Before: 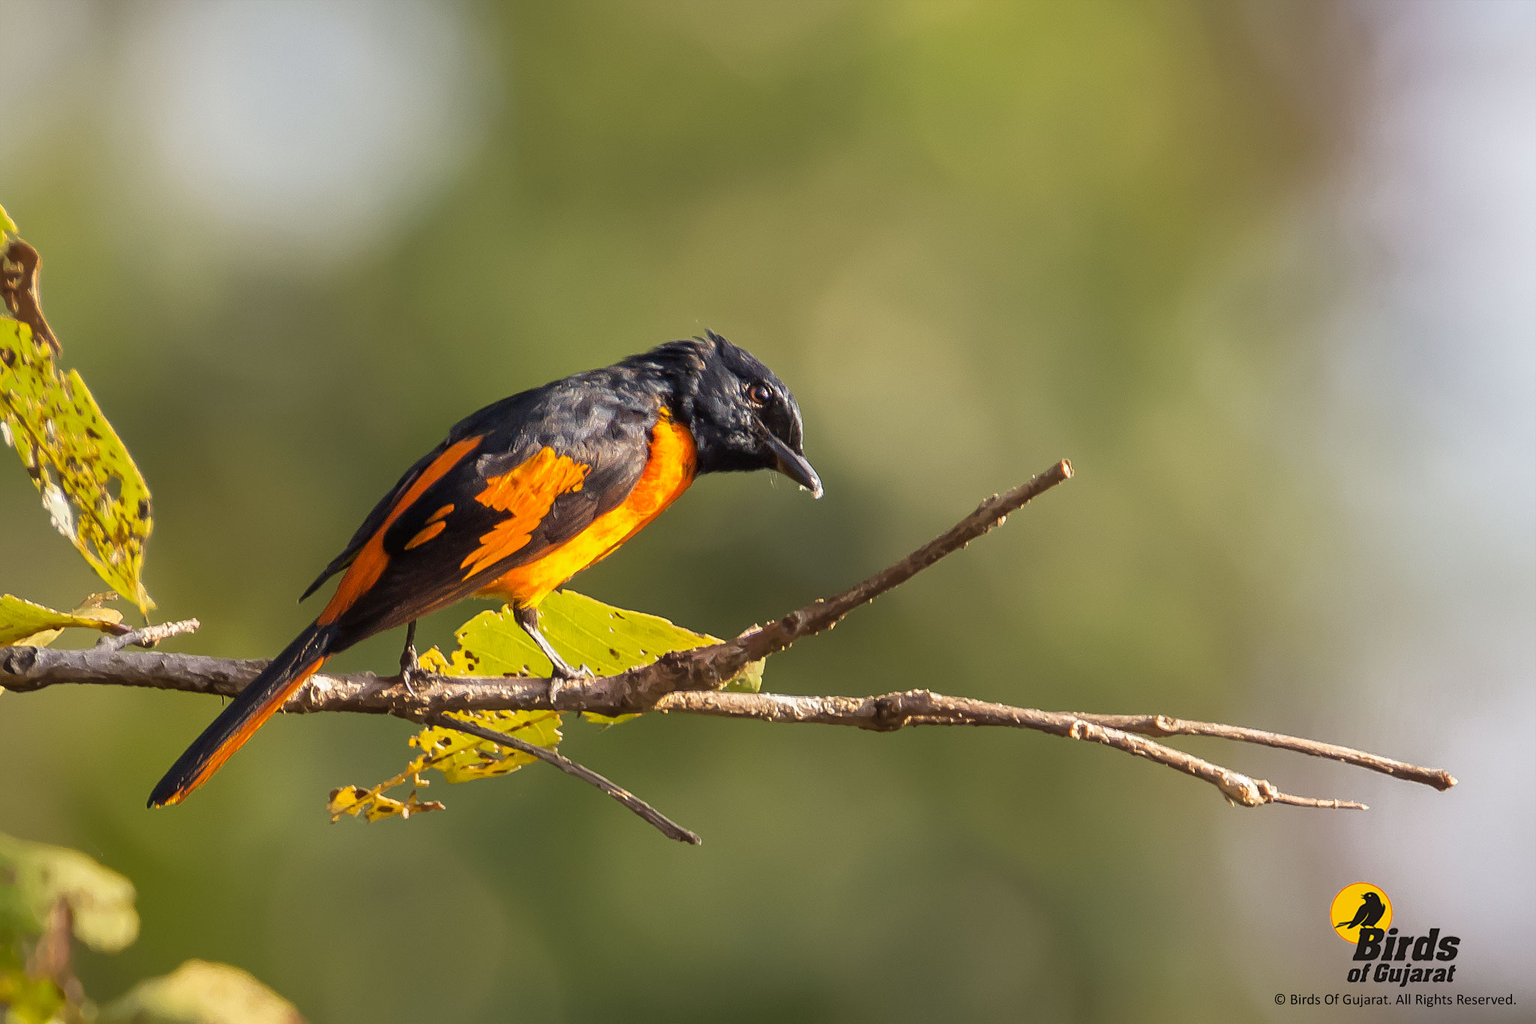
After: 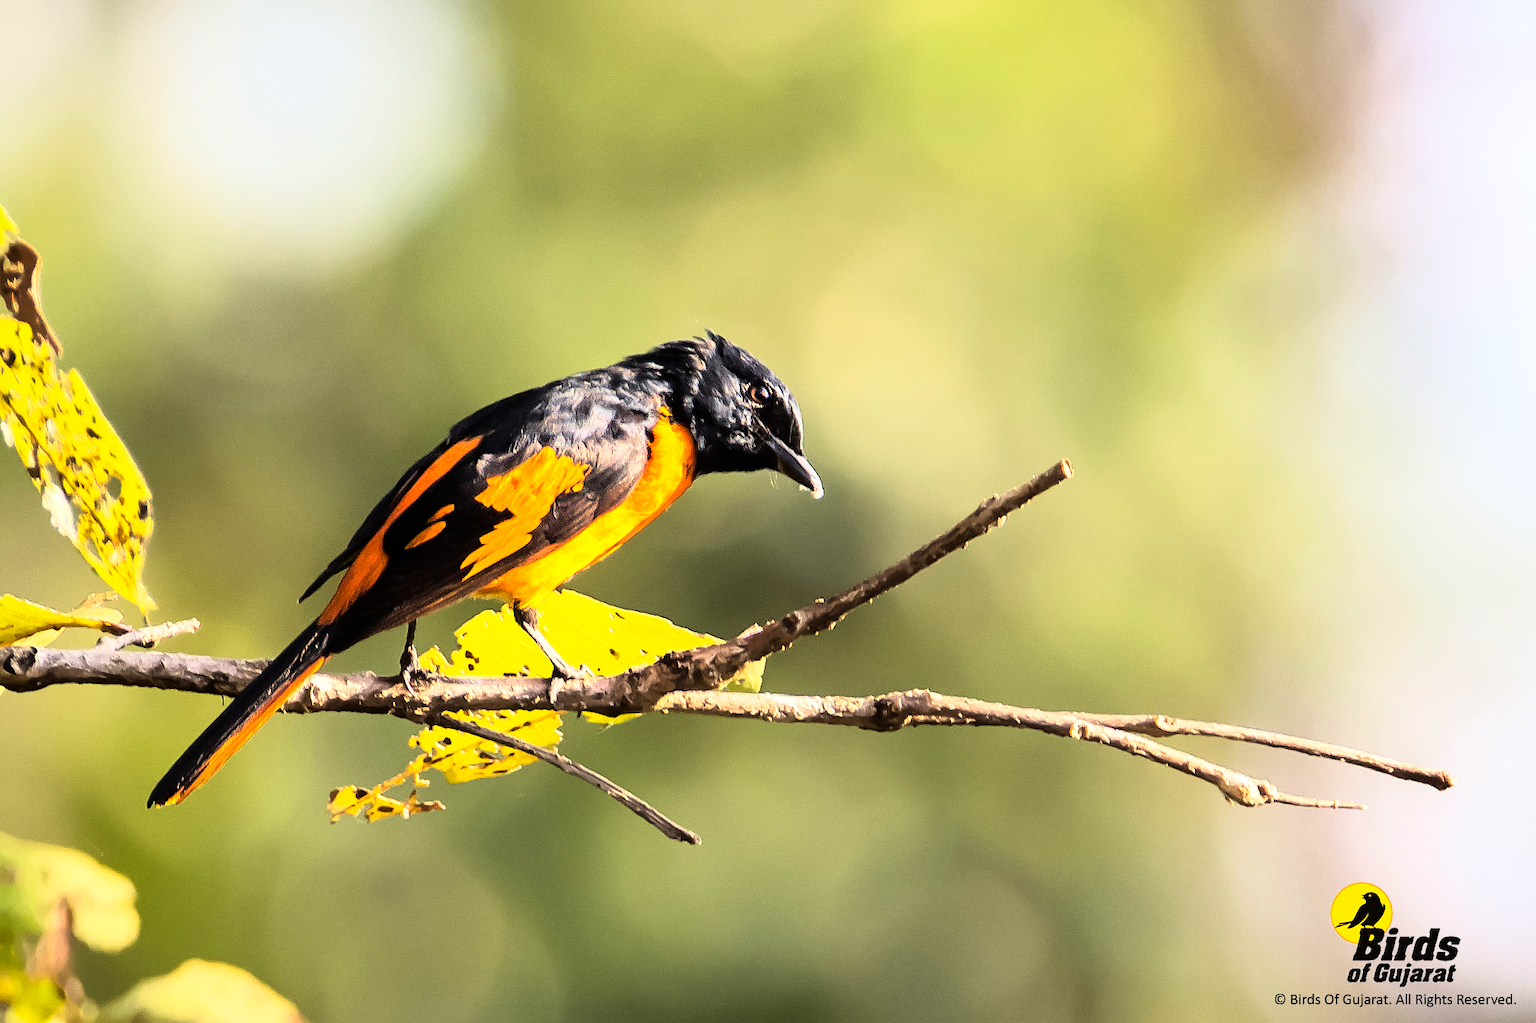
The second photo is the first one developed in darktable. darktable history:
exposure: black level correction 0.001, compensate highlight preservation false
shadows and highlights: shadows 37.27, highlights -28.18, soften with gaussian
rgb curve: curves: ch0 [(0, 0) (0.21, 0.15) (0.24, 0.21) (0.5, 0.75) (0.75, 0.96) (0.89, 0.99) (1, 1)]; ch1 [(0, 0.02) (0.21, 0.13) (0.25, 0.2) (0.5, 0.67) (0.75, 0.9) (0.89, 0.97) (1, 1)]; ch2 [(0, 0.02) (0.21, 0.13) (0.25, 0.2) (0.5, 0.67) (0.75, 0.9) (0.89, 0.97) (1, 1)], compensate middle gray true
